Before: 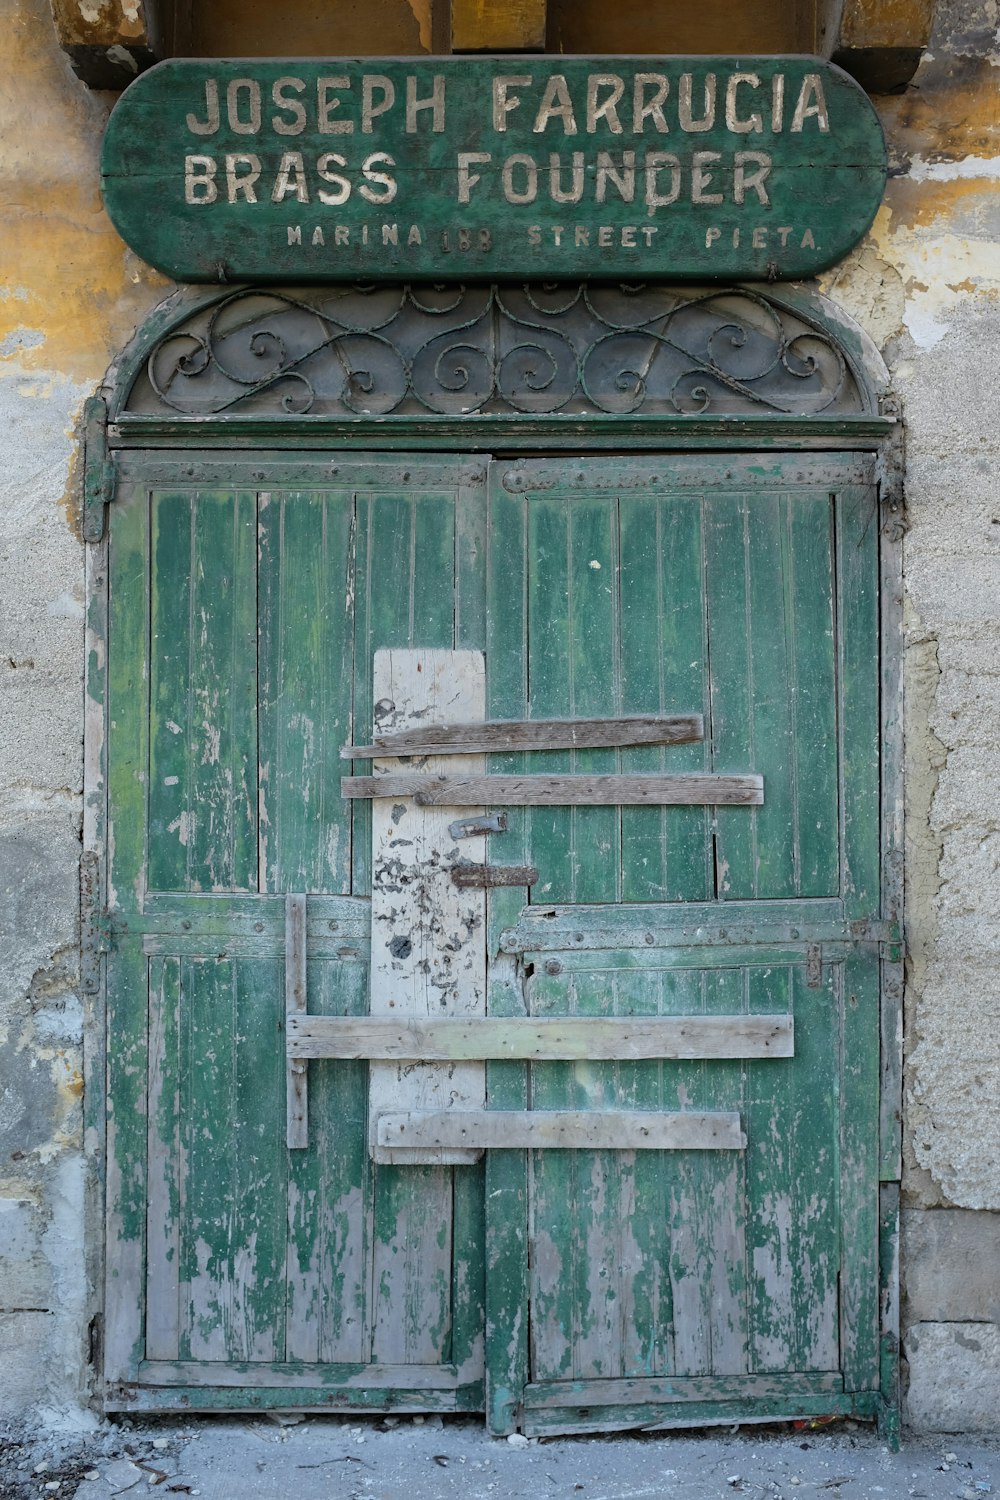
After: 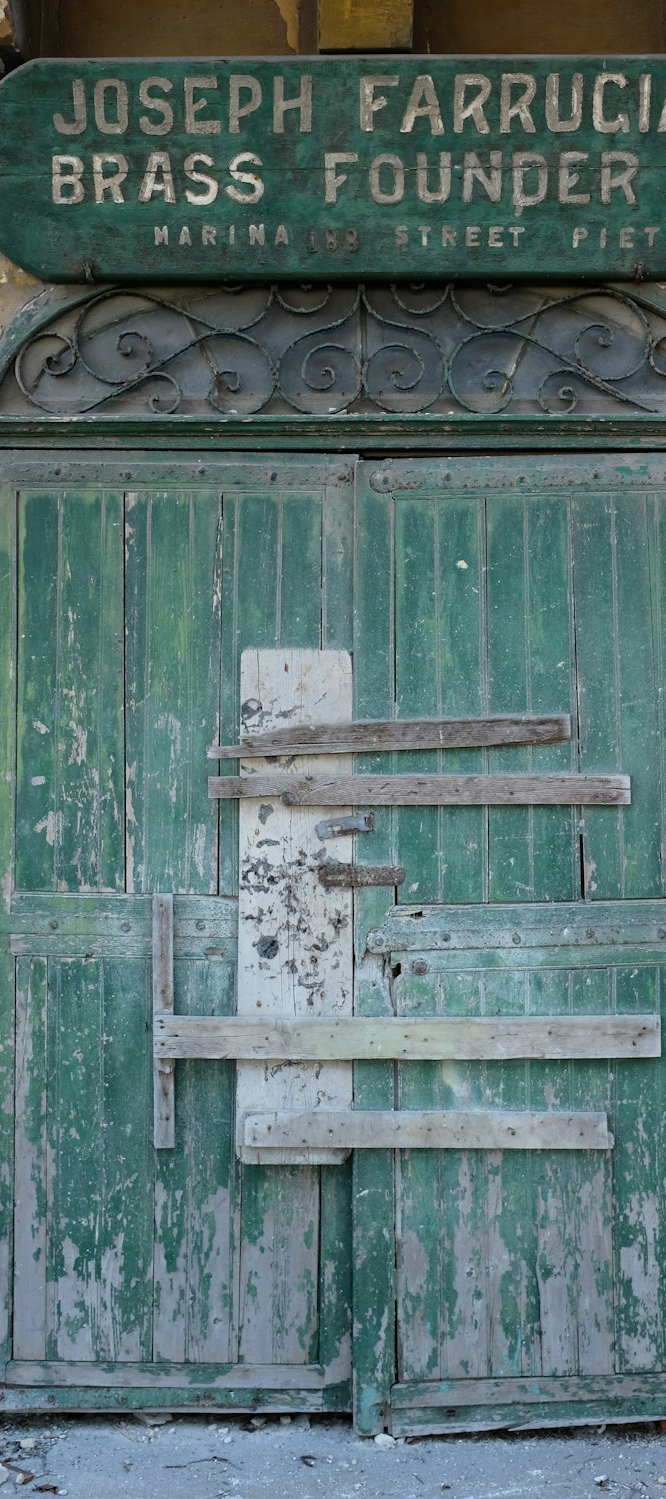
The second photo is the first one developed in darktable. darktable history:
crop and rotate: left 13.353%, right 19.977%
color zones: curves: ch1 [(0.113, 0.438) (0.75, 0.5)]; ch2 [(0.12, 0.526) (0.75, 0.5)]
